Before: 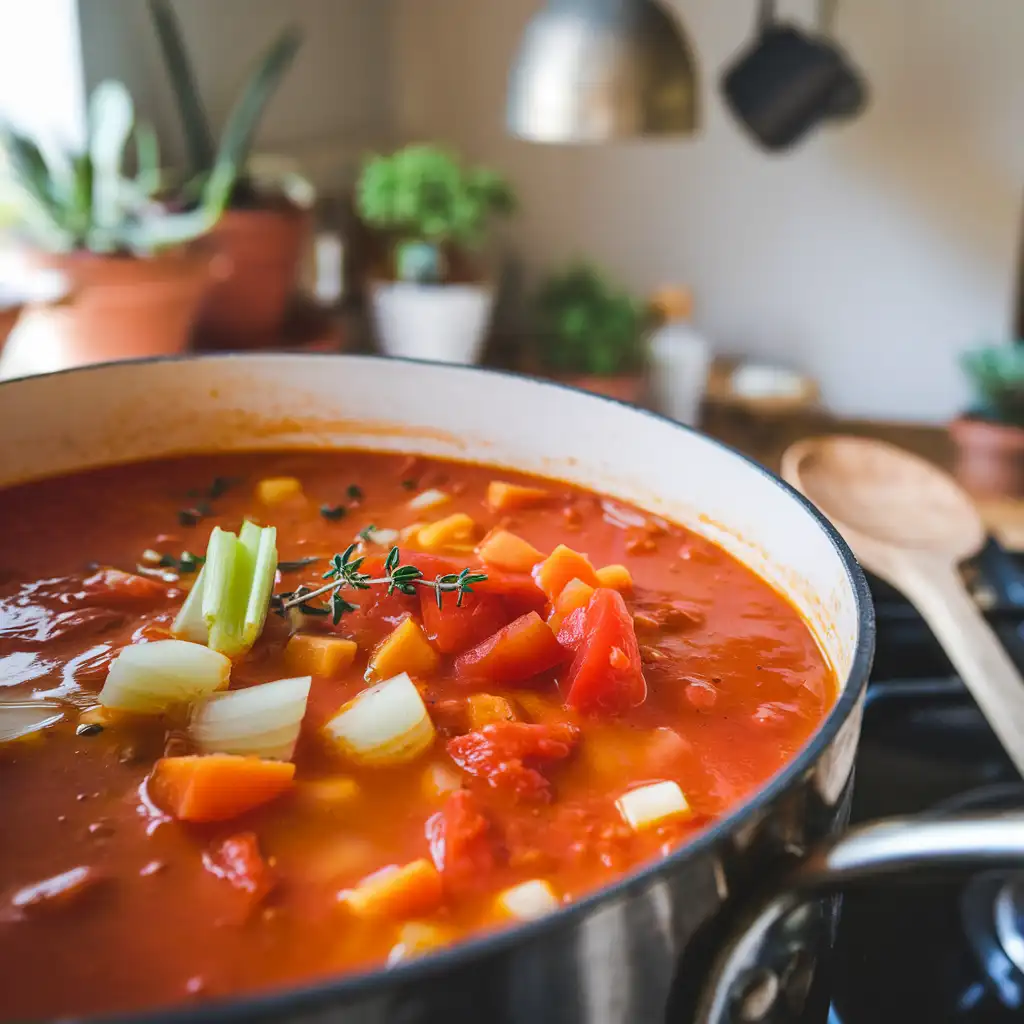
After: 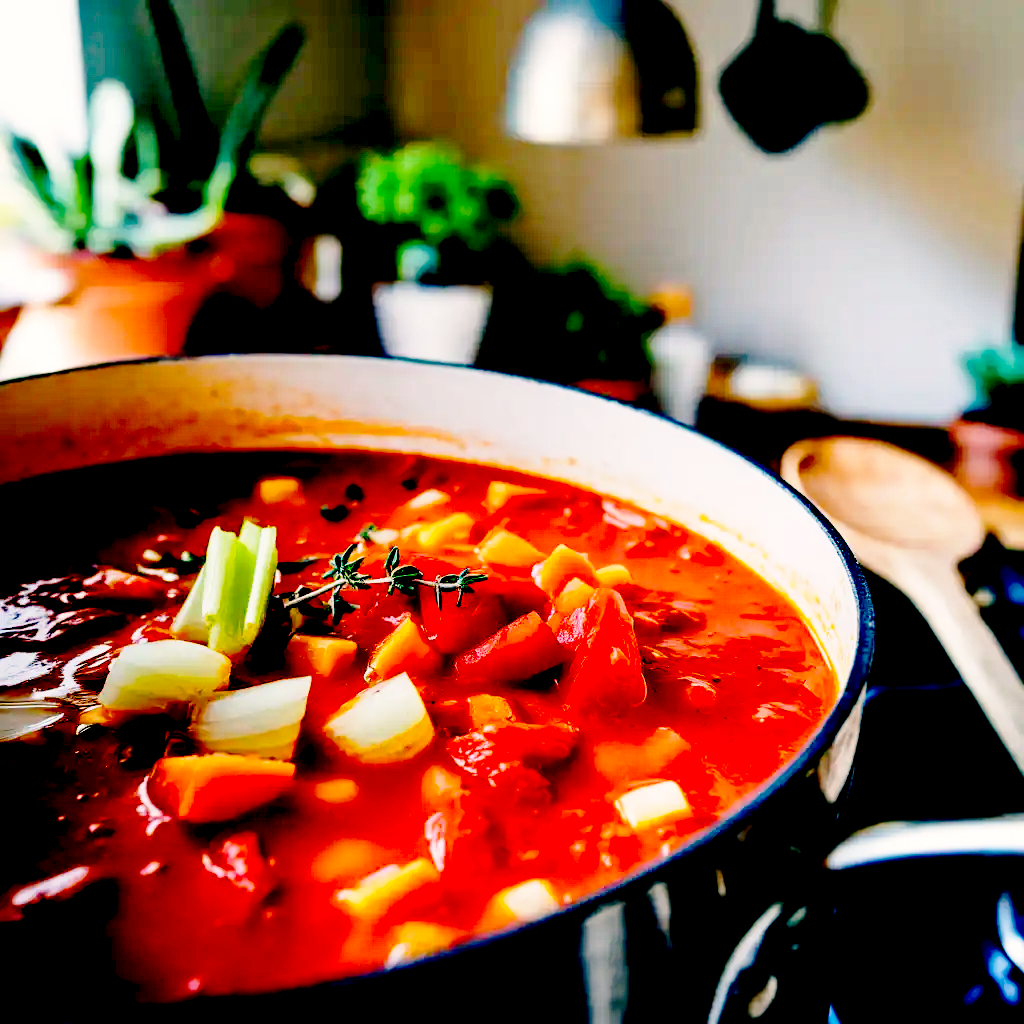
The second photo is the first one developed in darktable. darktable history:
exposure: black level correction 0.1, exposure -0.092 EV, compensate highlight preservation false
haze removal: strength 0.29, distance 0.25, compatibility mode true, adaptive false
base curve: curves: ch0 [(0, 0) (0.028, 0.03) (0.121, 0.232) (0.46, 0.748) (0.859, 0.968) (1, 1)], preserve colors none
color balance: lift [1.006, 0.985, 1.002, 1.015], gamma [1, 0.953, 1.008, 1.047], gain [1.076, 1.13, 1.004, 0.87]
